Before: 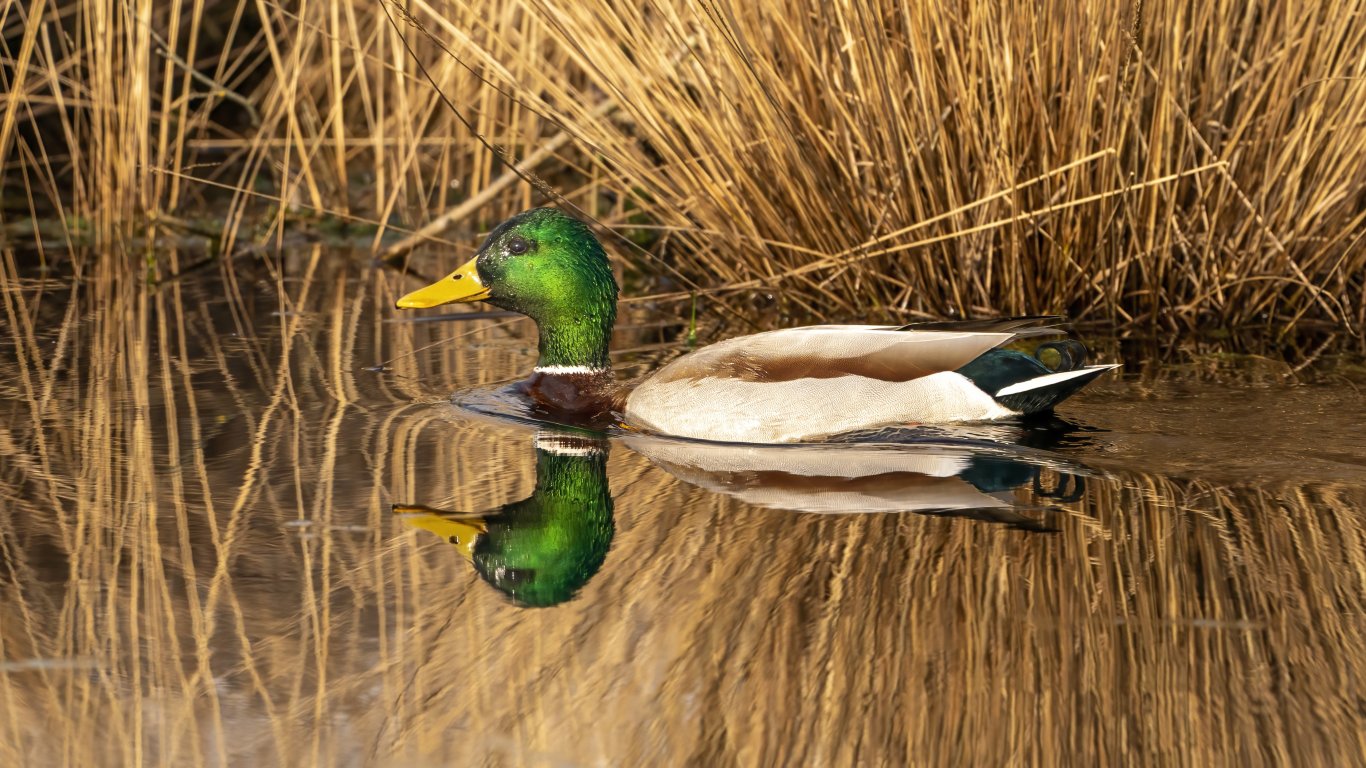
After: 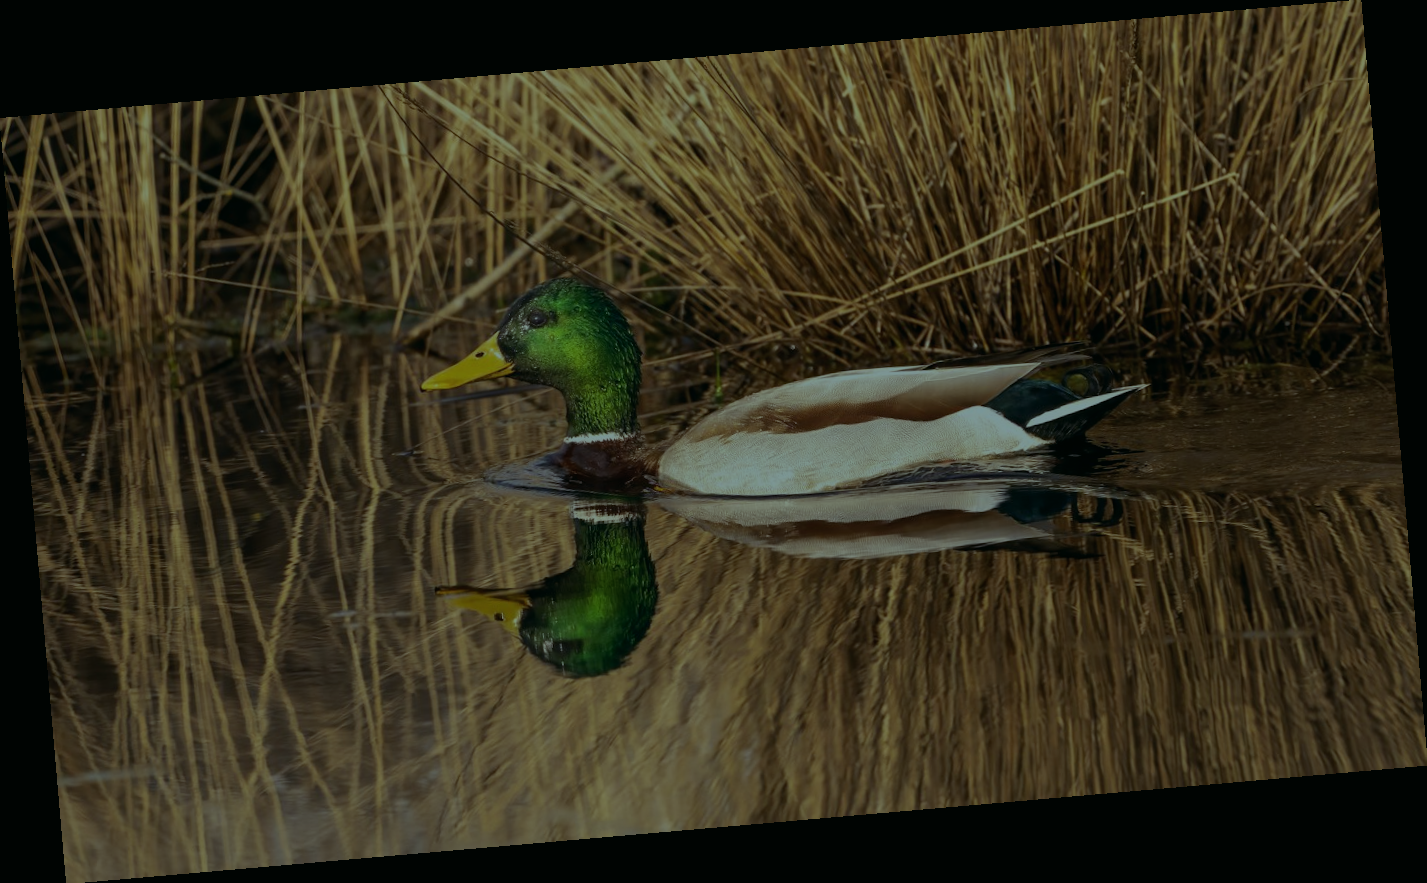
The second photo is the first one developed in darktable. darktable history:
exposure: exposure -2.002 EV, compensate highlight preservation false
color balance: mode lift, gamma, gain (sRGB), lift [0.997, 0.979, 1.021, 1.011], gamma [1, 1.084, 0.916, 0.998], gain [1, 0.87, 1.13, 1.101], contrast 4.55%, contrast fulcrum 38.24%, output saturation 104.09%
rotate and perspective: rotation -4.98°, automatic cropping off
